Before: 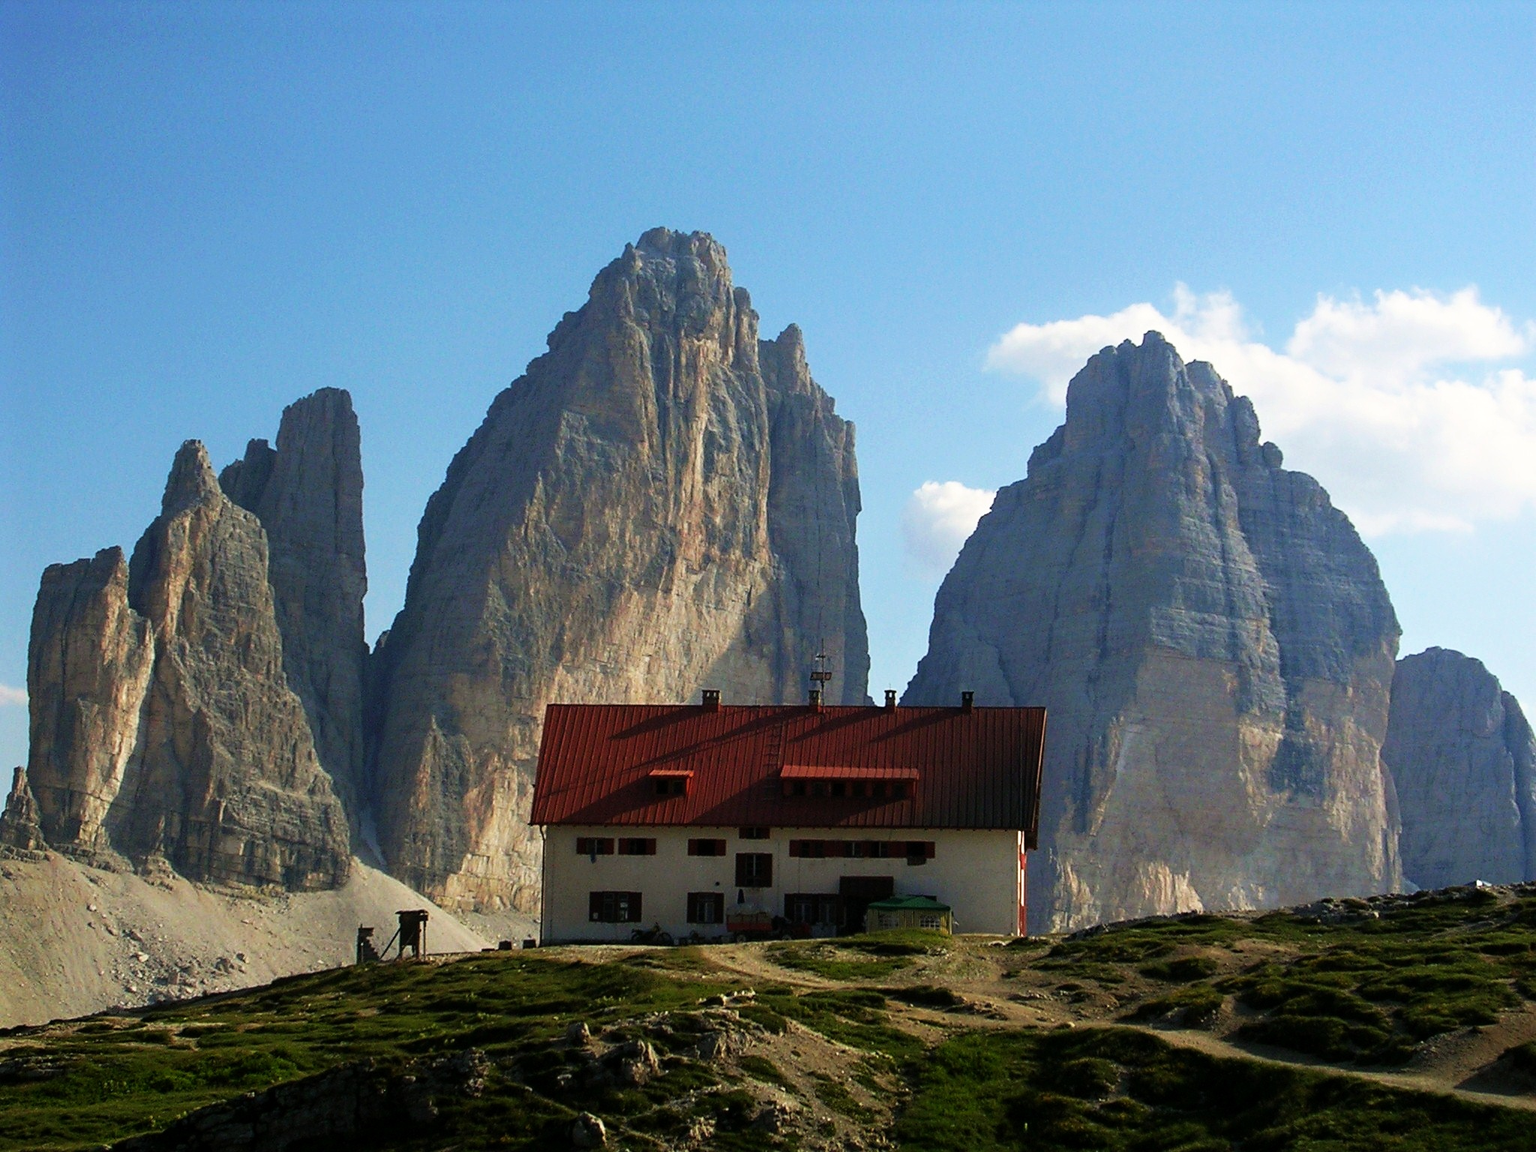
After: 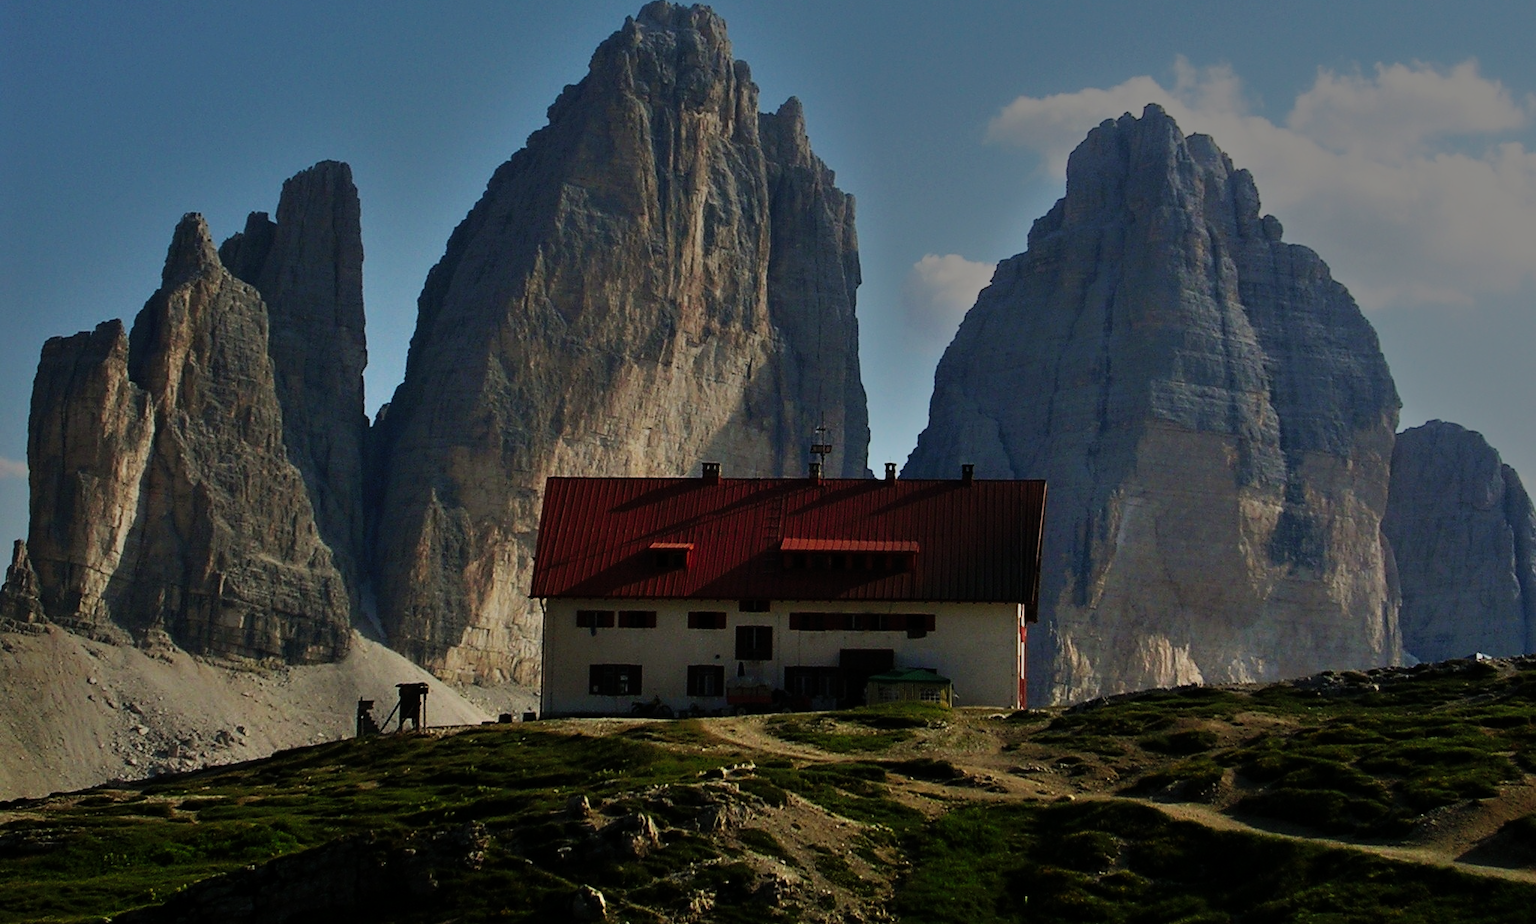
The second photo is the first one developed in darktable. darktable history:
shadows and highlights: white point adjustment 0.048, soften with gaussian
crop and rotate: top 19.74%
tone equalizer: -8 EV -2 EV, -7 EV -1.99 EV, -6 EV -1.97 EV, -5 EV -1.99 EV, -4 EV -1.98 EV, -3 EV -1.99 EV, -2 EV -1.97 EV, -1 EV -1.61 EV, +0 EV -1.99 EV
